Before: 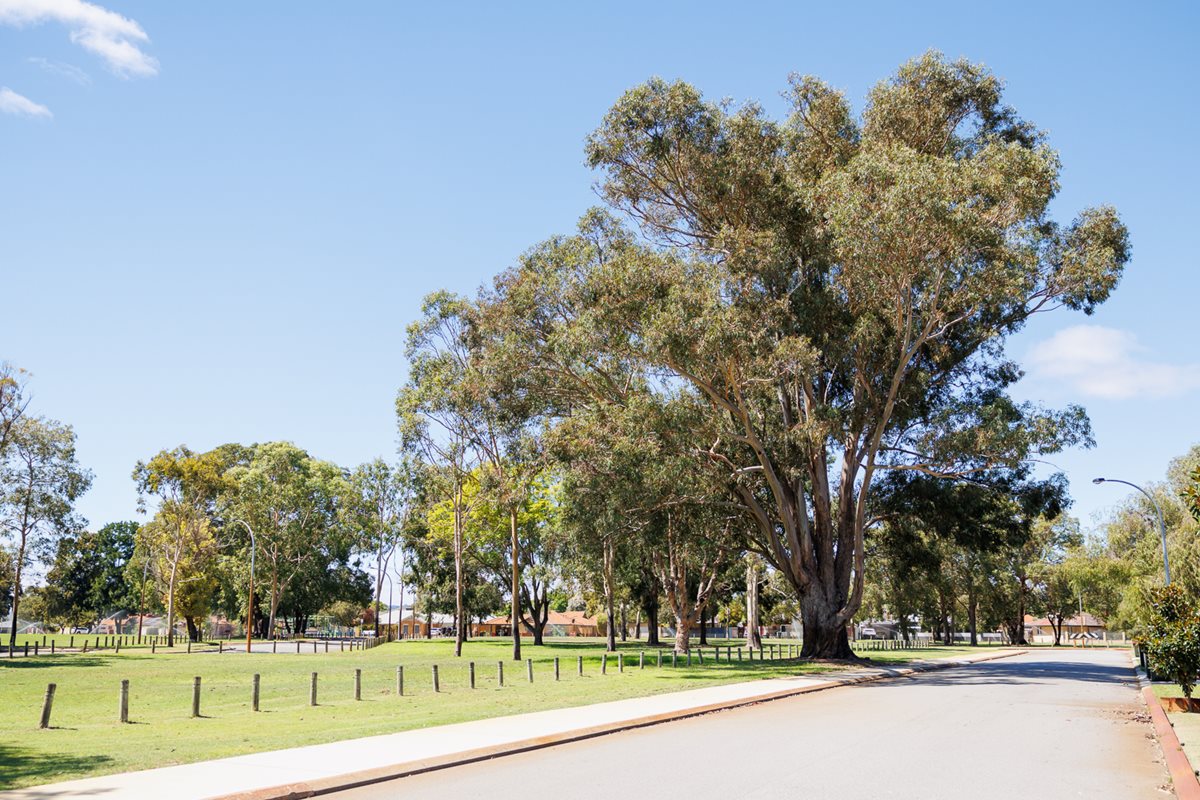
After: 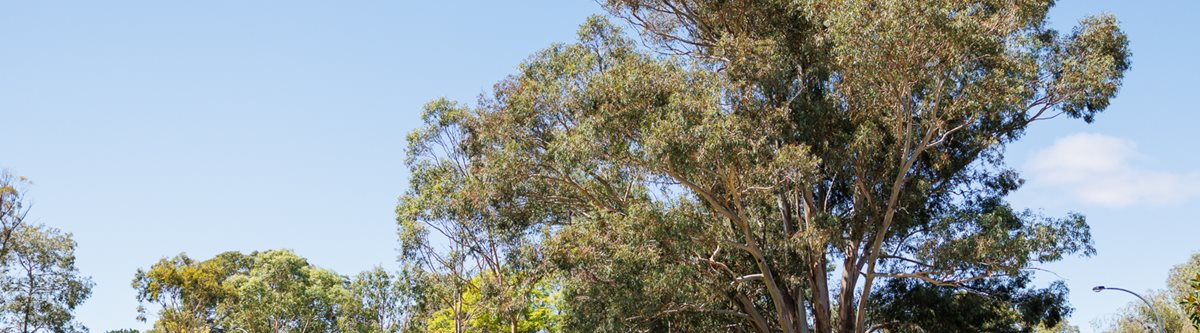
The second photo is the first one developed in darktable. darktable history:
crop and rotate: top 24.003%, bottom 34.324%
